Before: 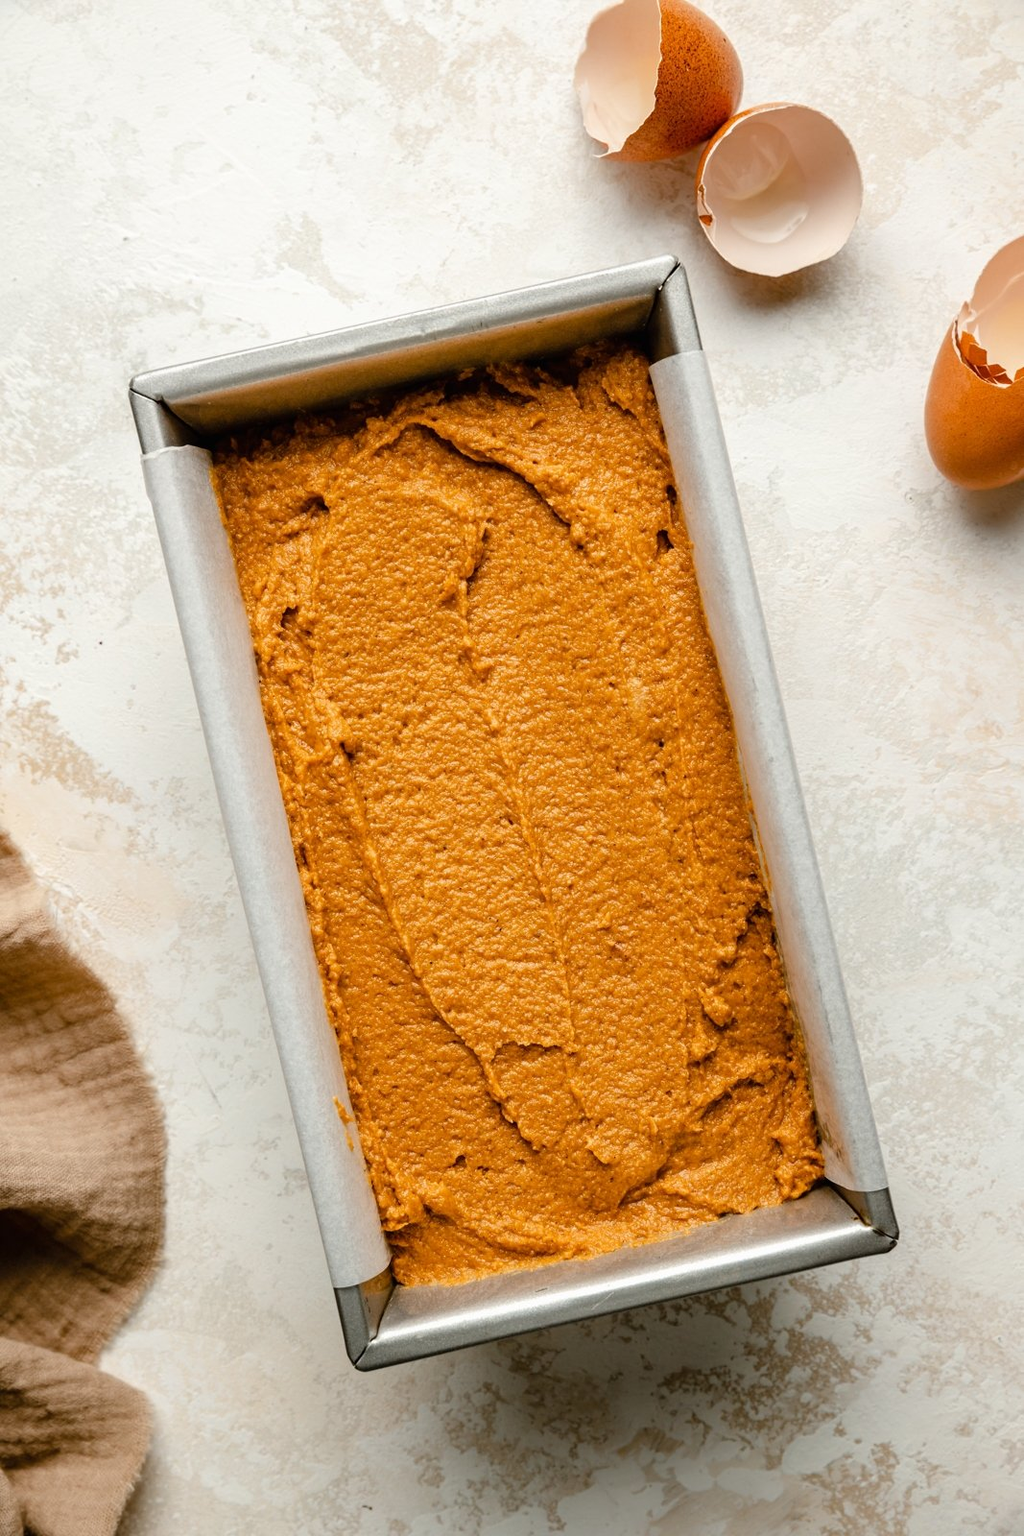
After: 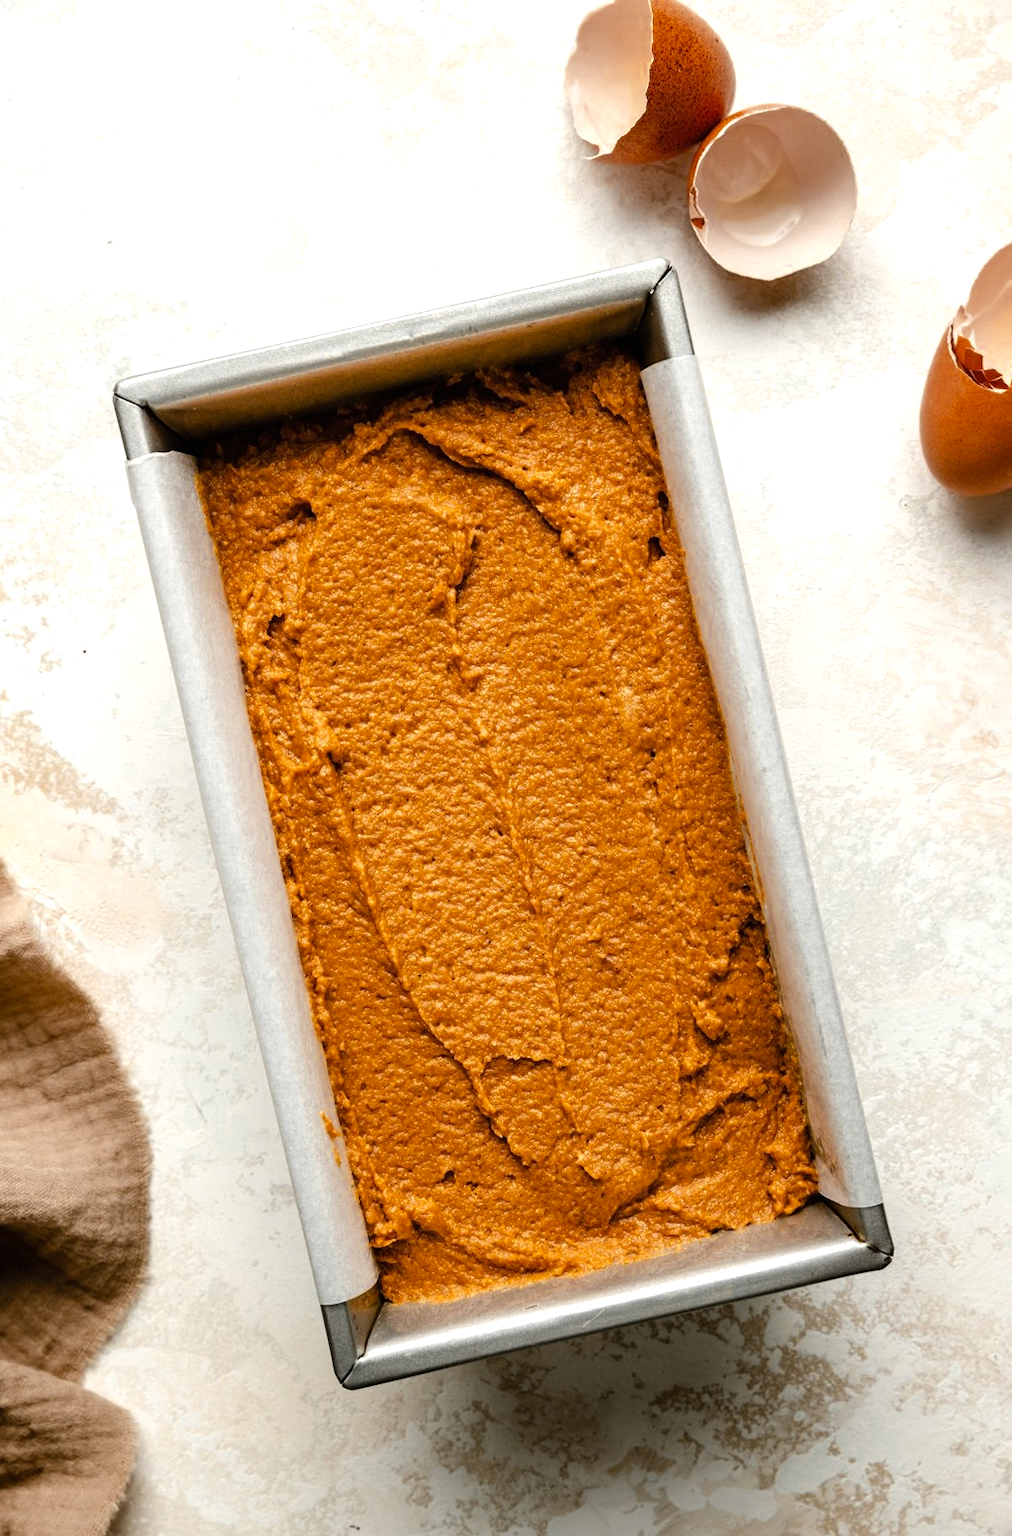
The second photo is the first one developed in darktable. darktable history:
color zones: curves: ch0 [(0.035, 0.242) (0.25, 0.5) (0.384, 0.214) (0.488, 0.255) (0.75, 0.5)]; ch1 [(0.063, 0.379) (0.25, 0.5) (0.354, 0.201) (0.489, 0.085) (0.729, 0.271)]; ch2 [(0.25, 0.5) (0.38, 0.517) (0.442, 0.51) (0.735, 0.456)]
crop and rotate: left 1.774%, right 0.633%, bottom 1.28%
tone equalizer: -8 EV -0.417 EV, -7 EV -0.389 EV, -6 EV -0.333 EV, -5 EV -0.222 EV, -3 EV 0.222 EV, -2 EV 0.333 EV, -1 EV 0.389 EV, +0 EV 0.417 EV, edges refinement/feathering 500, mask exposure compensation -1.57 EV, preserve details no
